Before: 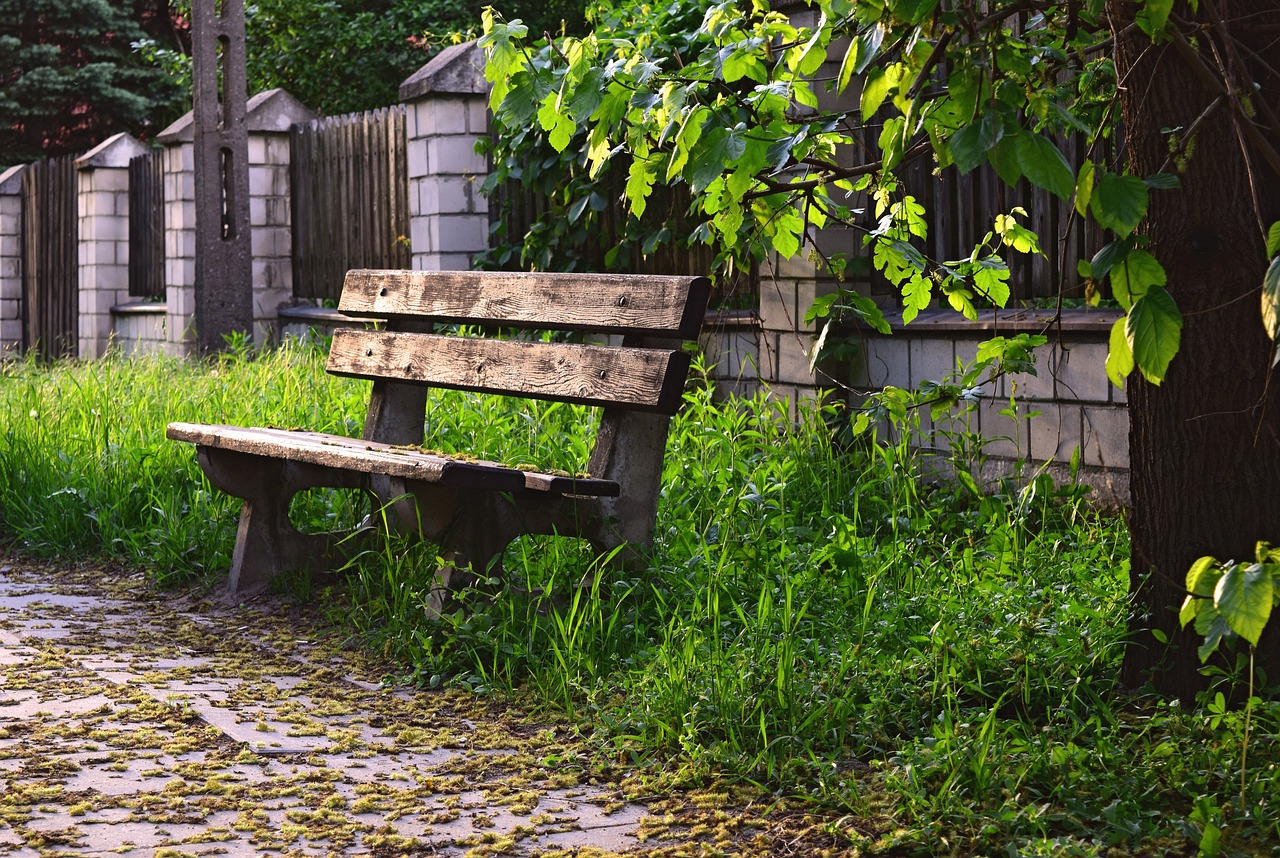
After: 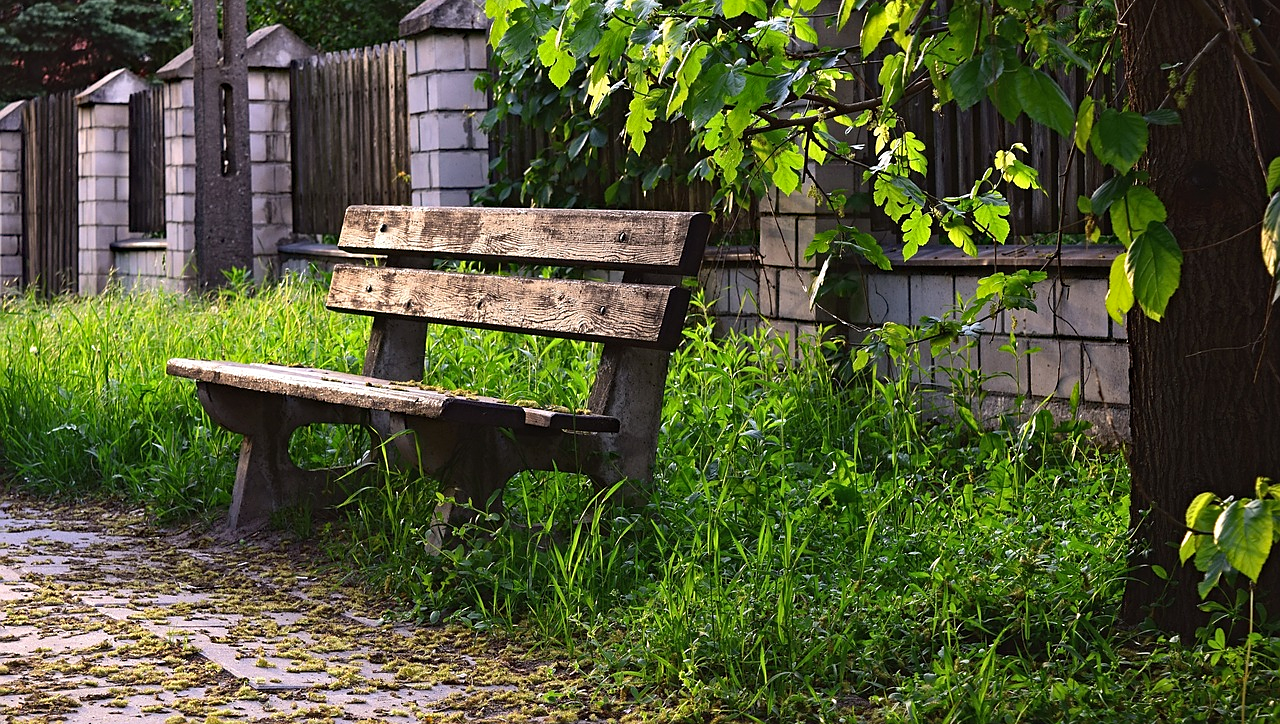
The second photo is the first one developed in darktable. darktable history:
sharpen: radius 1.479, amount 0.396, threshold 1.138
crop: top 7.57%, bottom 7.981%
haze removal: compatibility mode true, adaptive false
